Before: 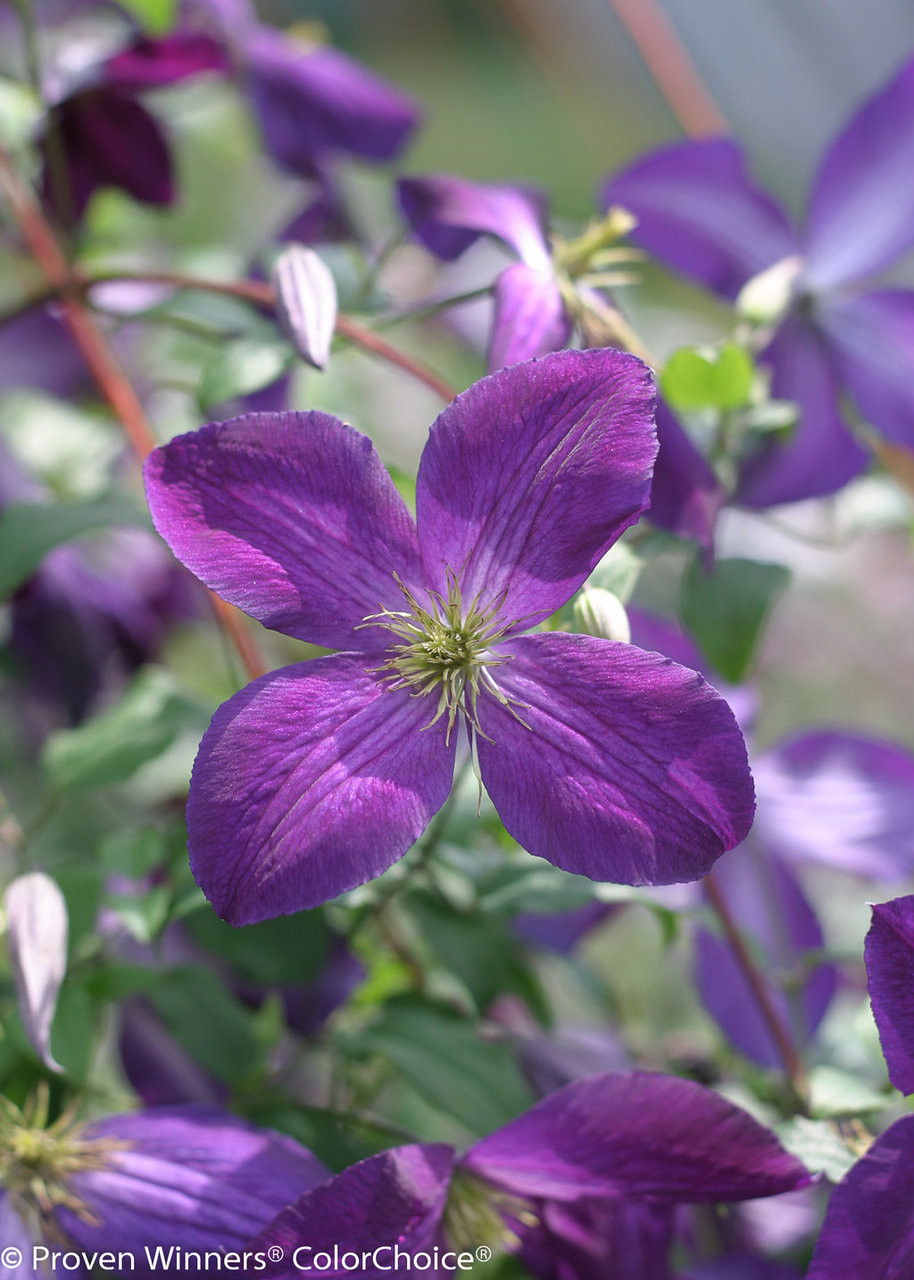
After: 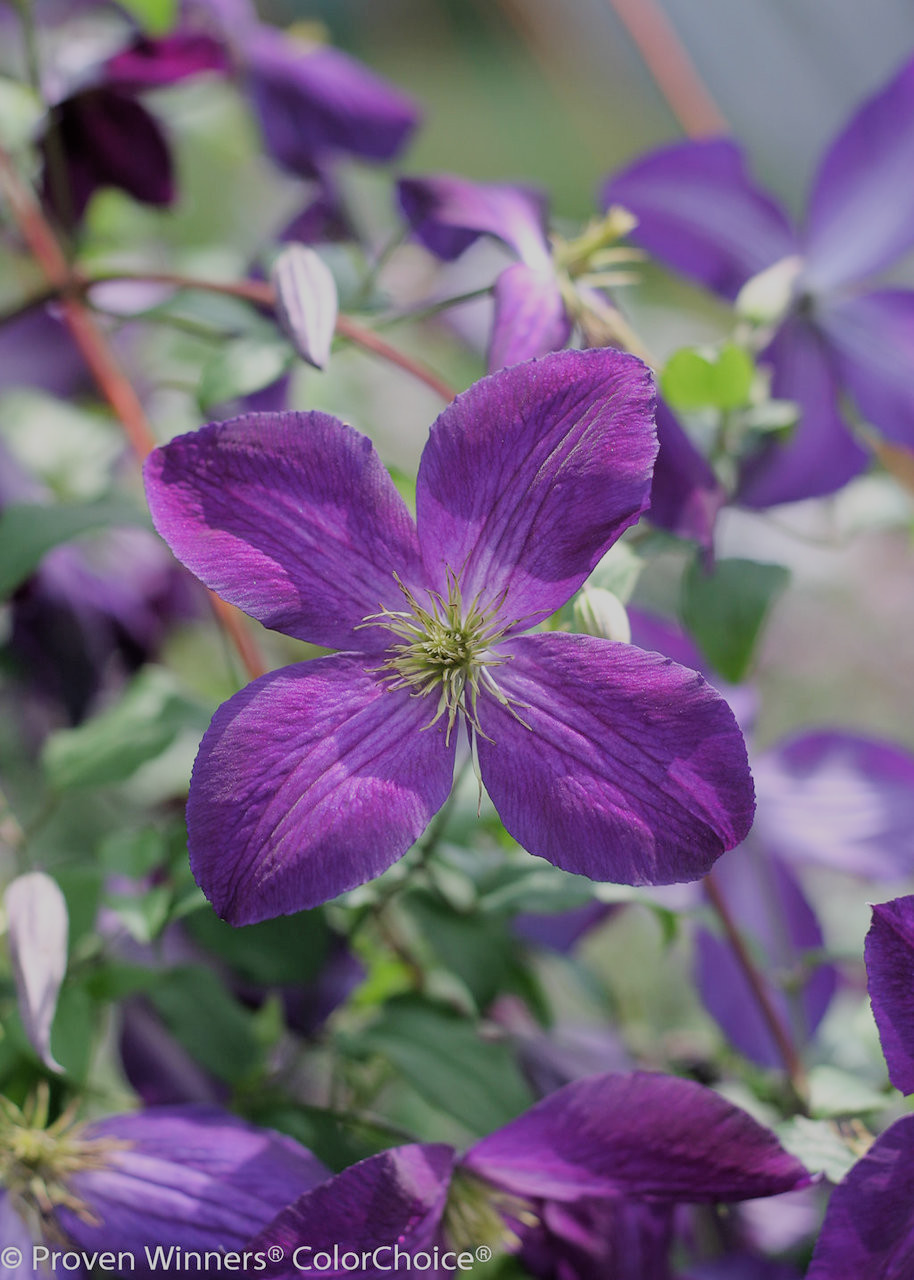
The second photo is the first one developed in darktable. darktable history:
filmic rgb: black relative exposure -7.19 EV, white relative exposure 5.36 EV, hardness 3.03
